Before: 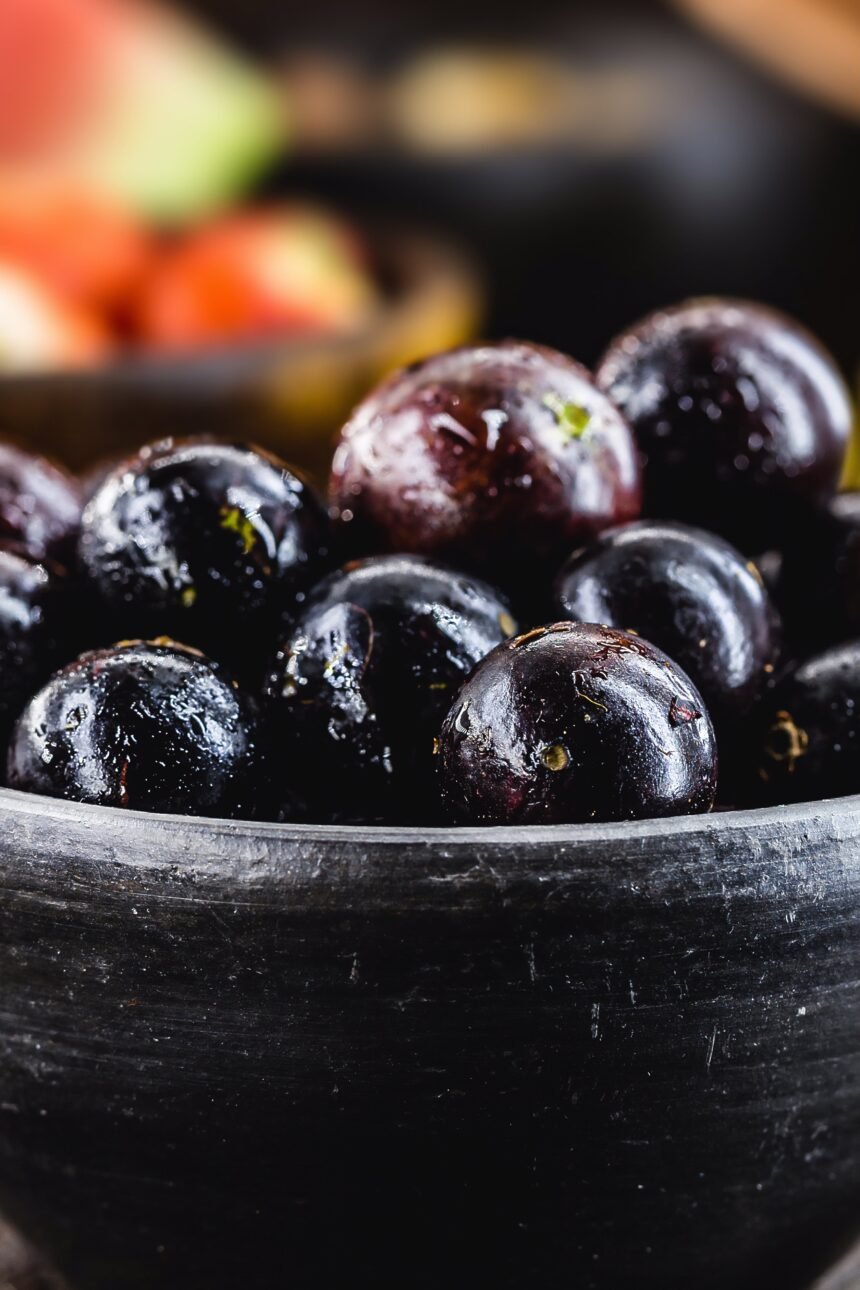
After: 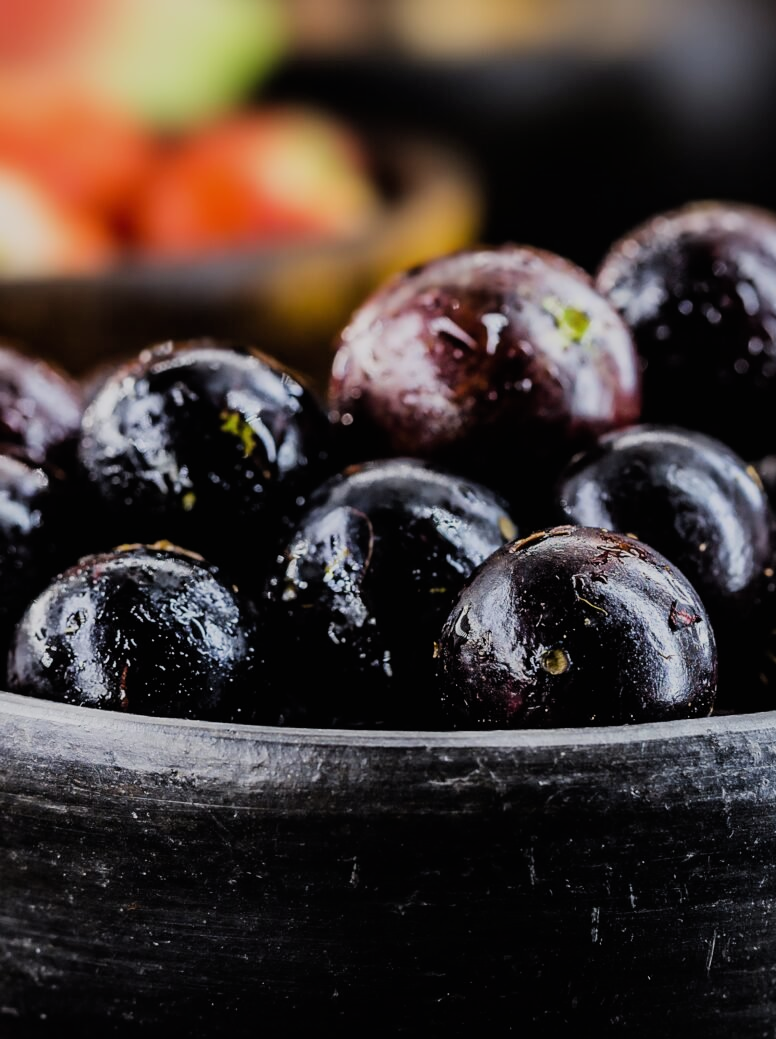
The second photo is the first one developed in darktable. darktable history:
filmic rgb: black relative exposure -7.65 EV, white relative exposure 4.56 EV, hardness 3.61, color science v6 (2022)
crop: top 7.49%, right 9.717%, bottom 11.943%
